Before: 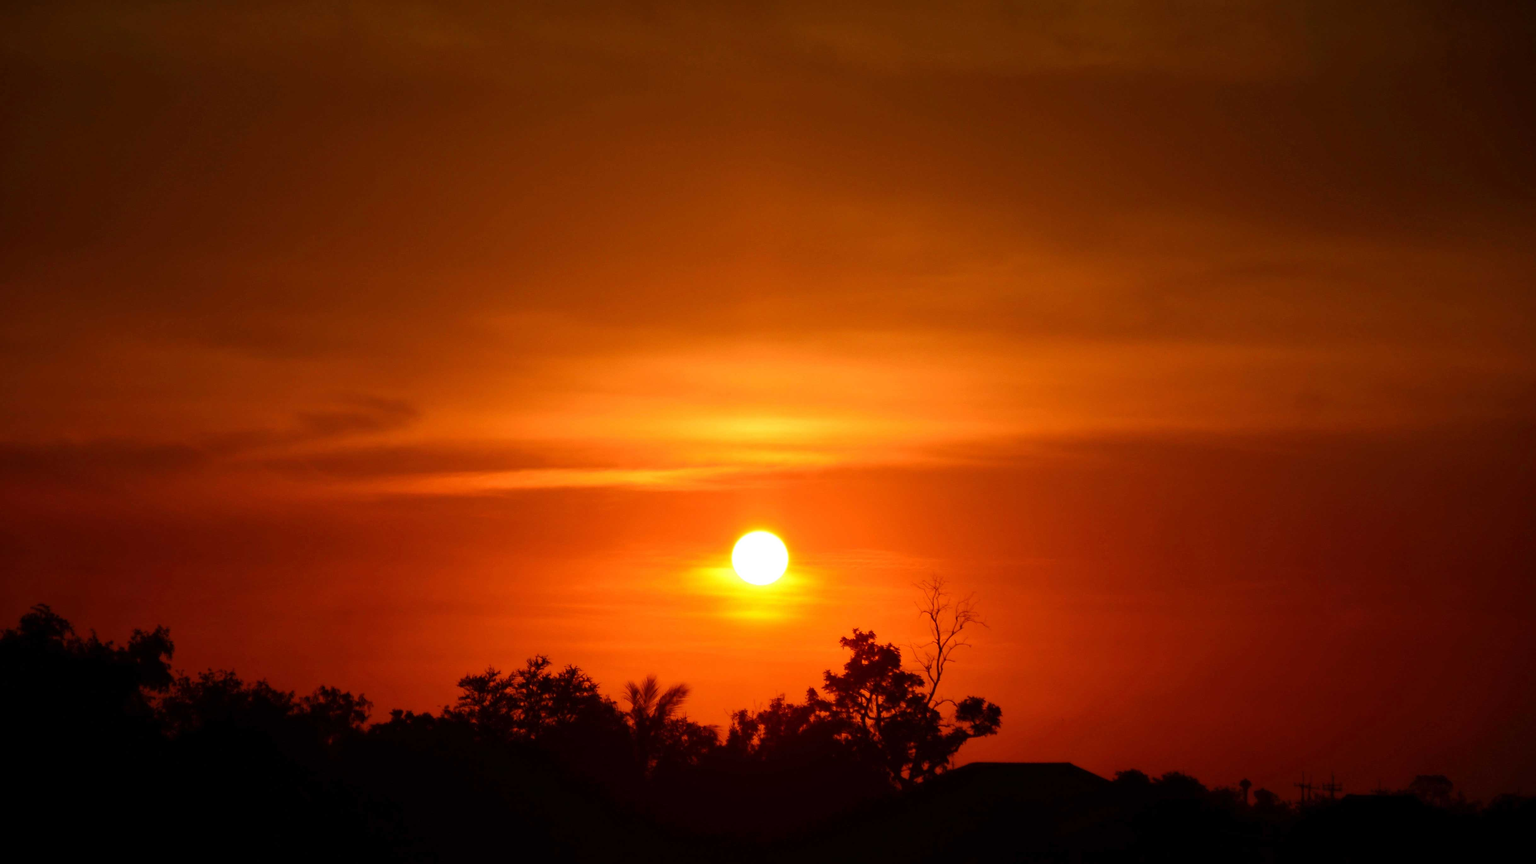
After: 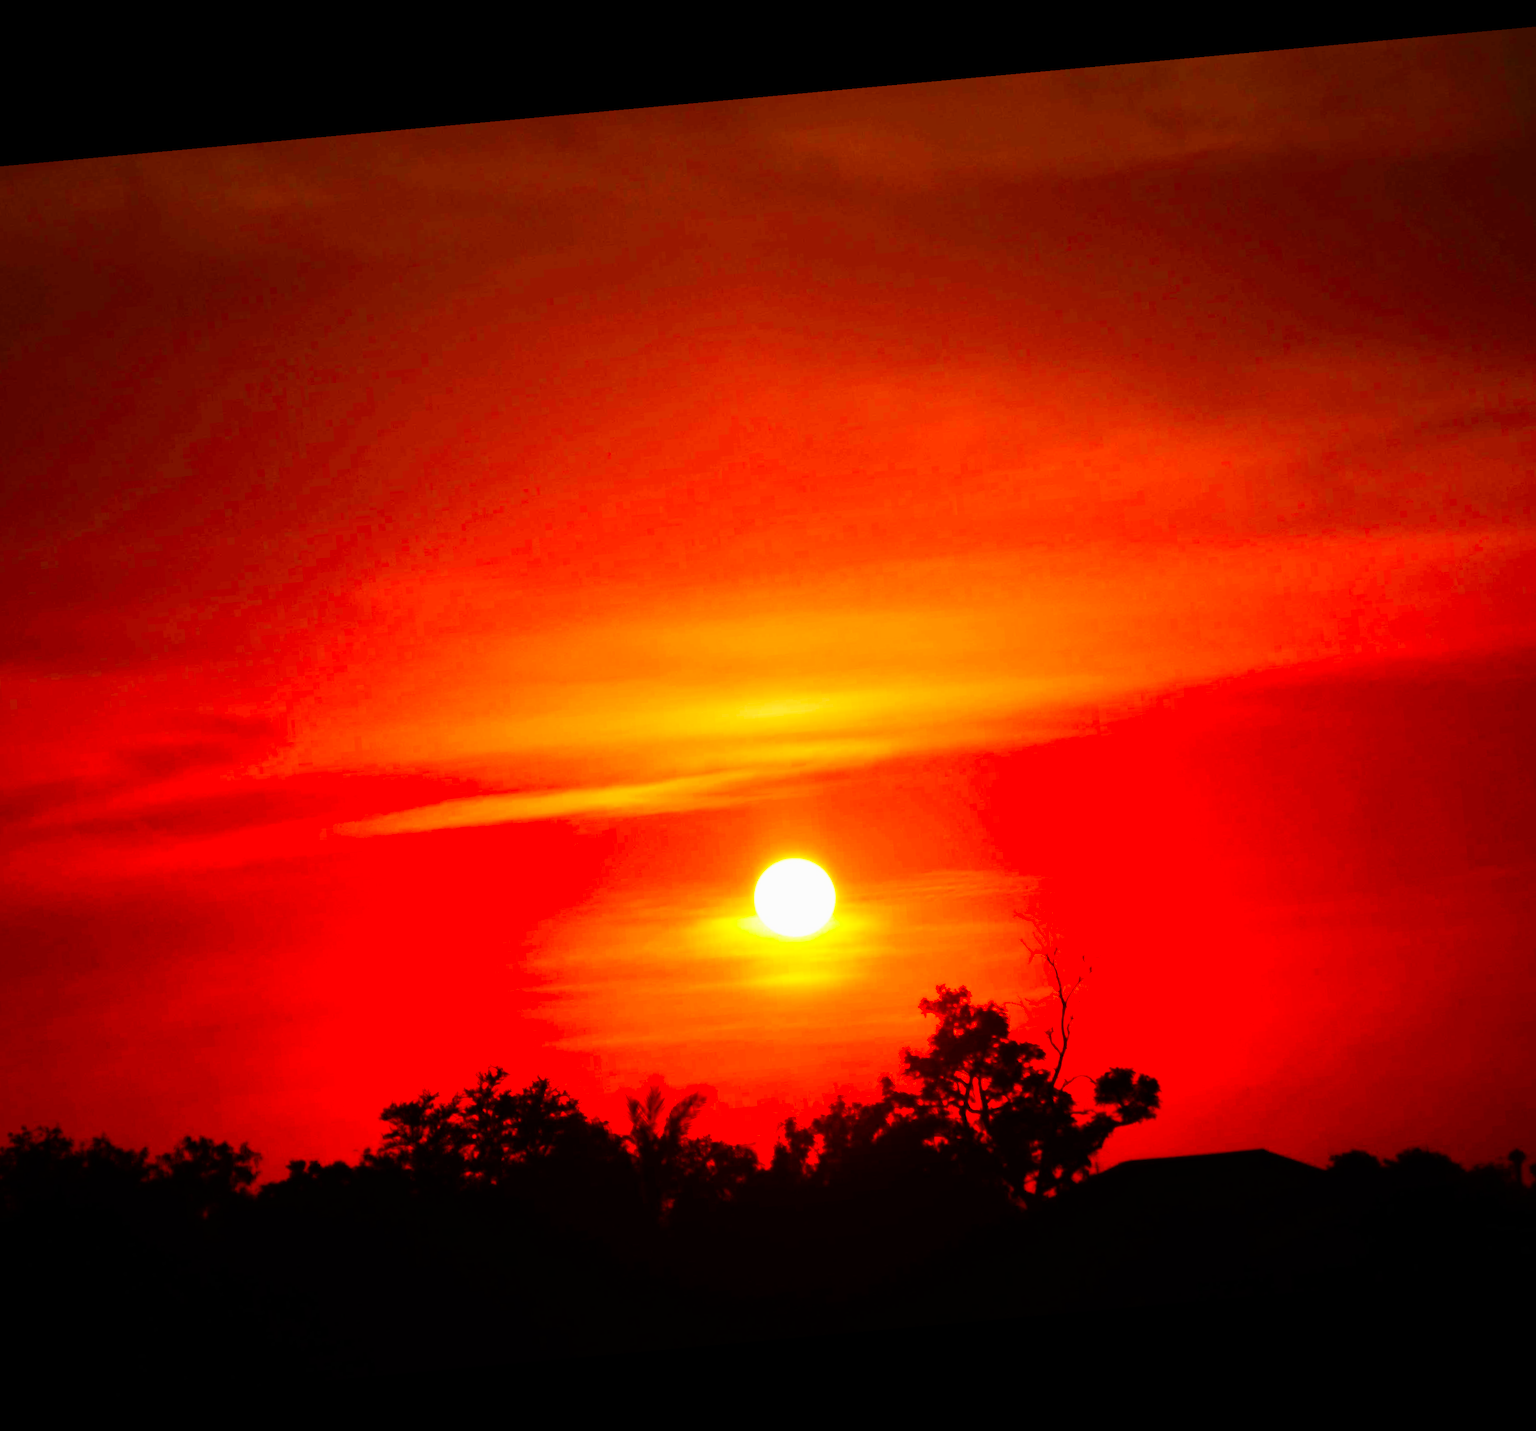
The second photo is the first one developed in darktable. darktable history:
exposure: exposure 0.6 EV, compensate highlight preservation false
rotate and perspective: rotation -5.2°, automatic cropping off
crop and rotate: left 15.754%, right 17.579%
sigmoid: contrast 1.86, skew 0.35
contrast brightness saturation: brightness -0.02, saturation 0.35
